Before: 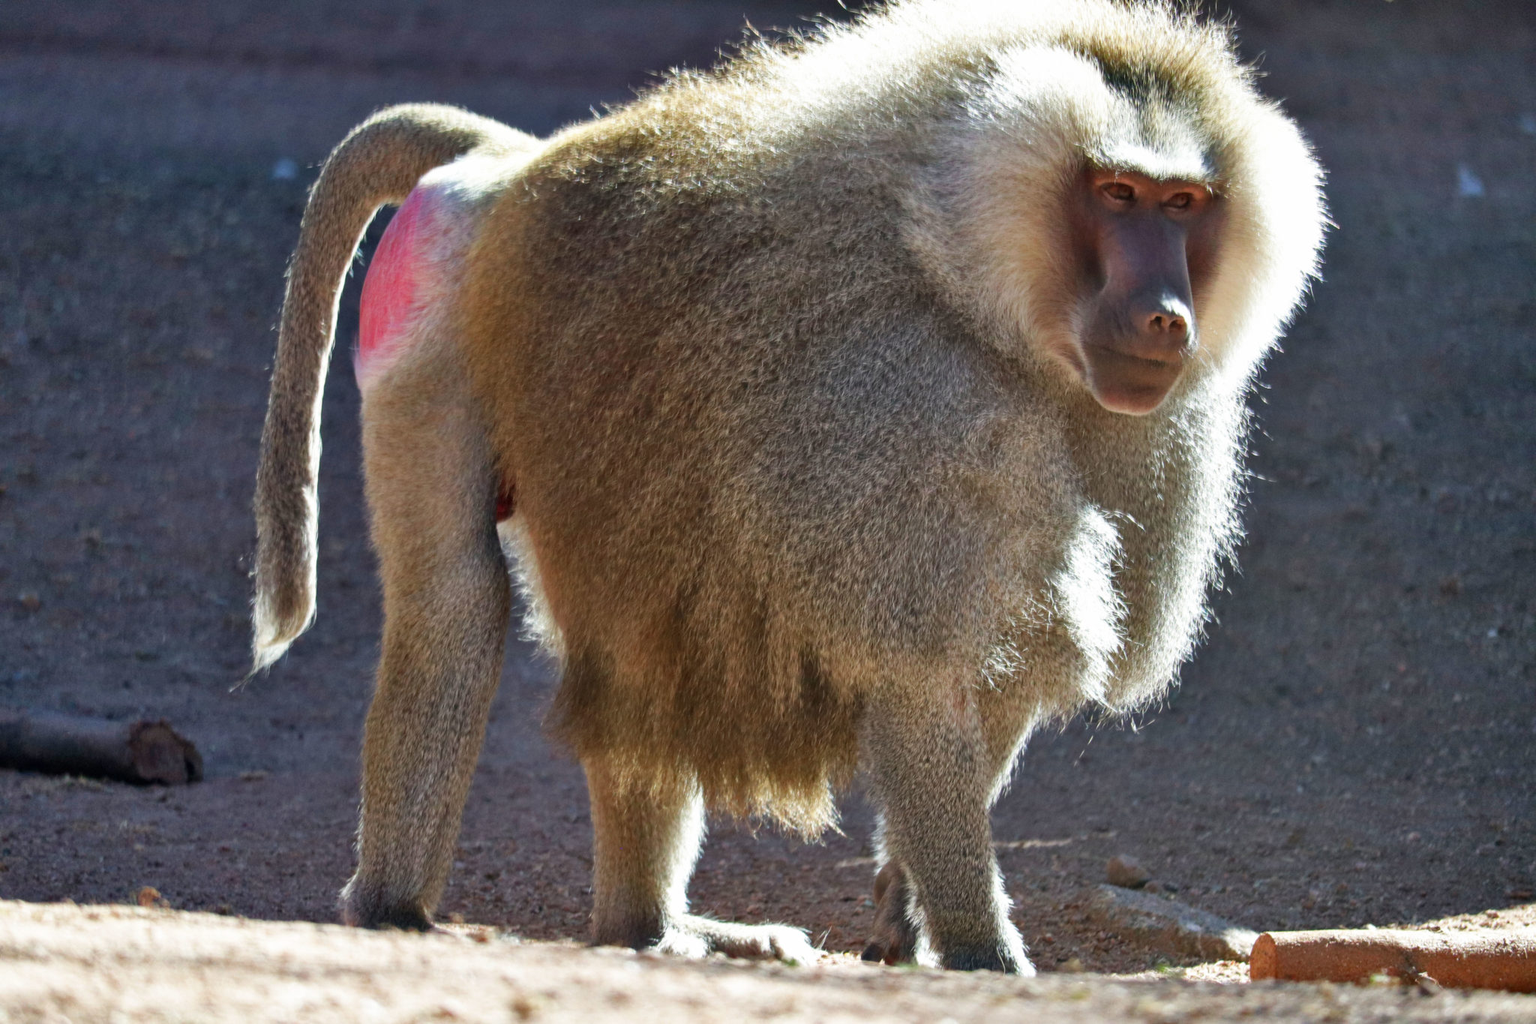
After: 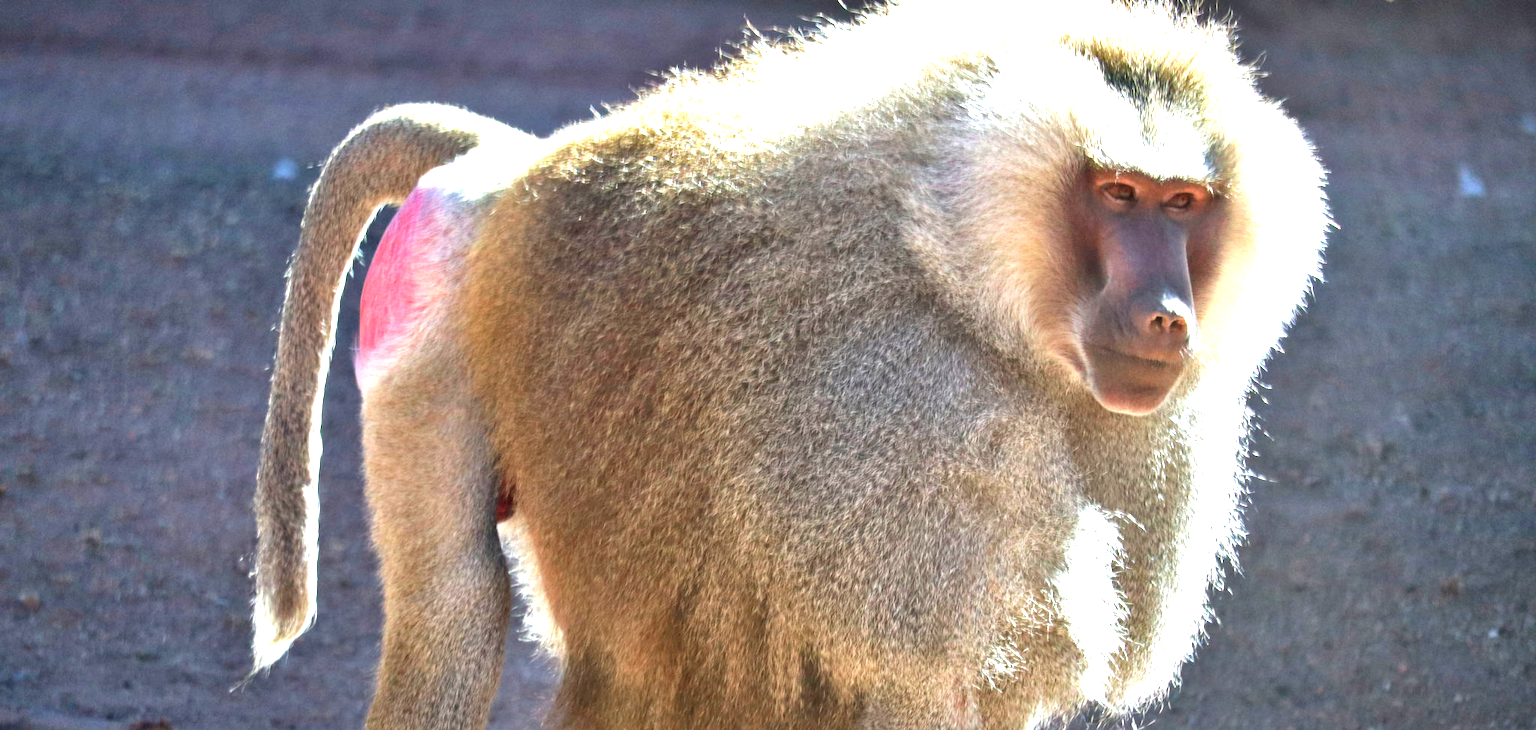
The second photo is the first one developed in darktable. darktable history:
crop: bottom 28.576%
exposure: black level correction 0, exposure 1.45 EV, compensate exposure bias true, compensate highlight preservation false
vignetting: fall-off start 80.87%, fall-off radius 61.59%, brightness -0.384, saturation 0.007, center (0, 0.007), automatic ratio true, width/height ratio 1.418
